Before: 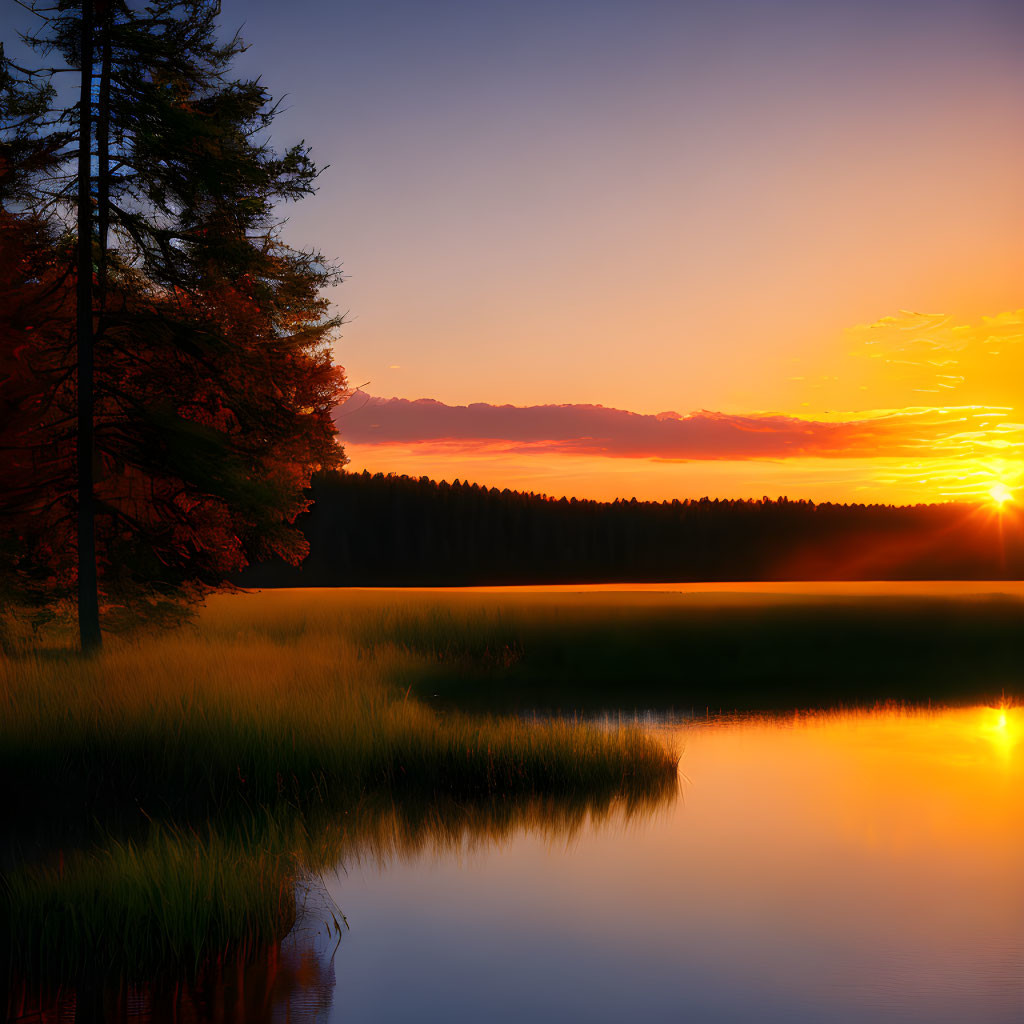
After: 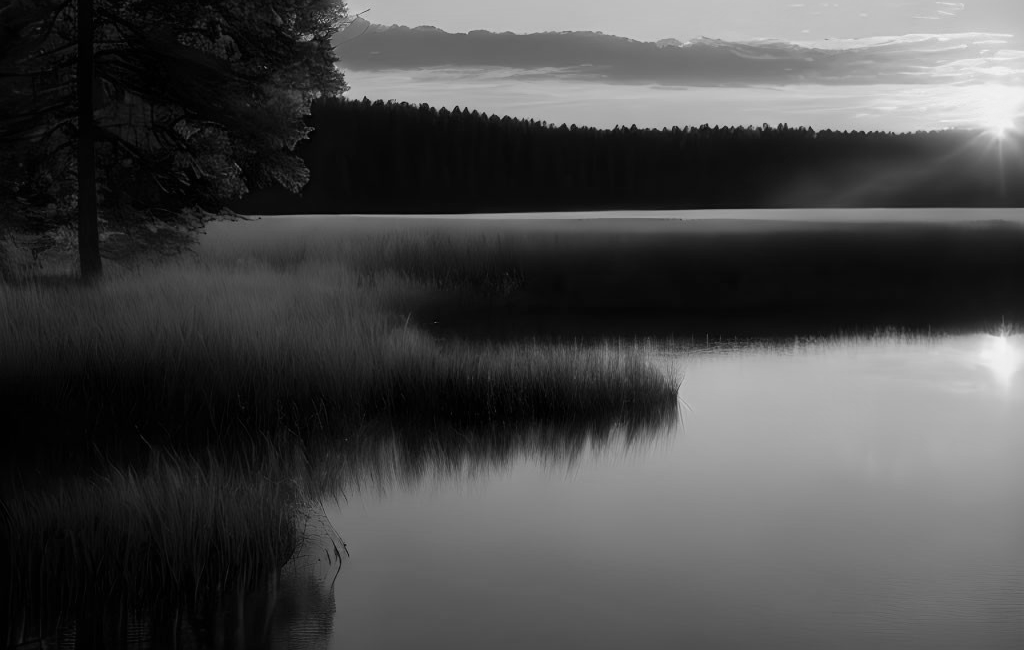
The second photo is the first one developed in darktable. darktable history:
monochrome: on, module defaults
crop and rotate: top 36.435%
